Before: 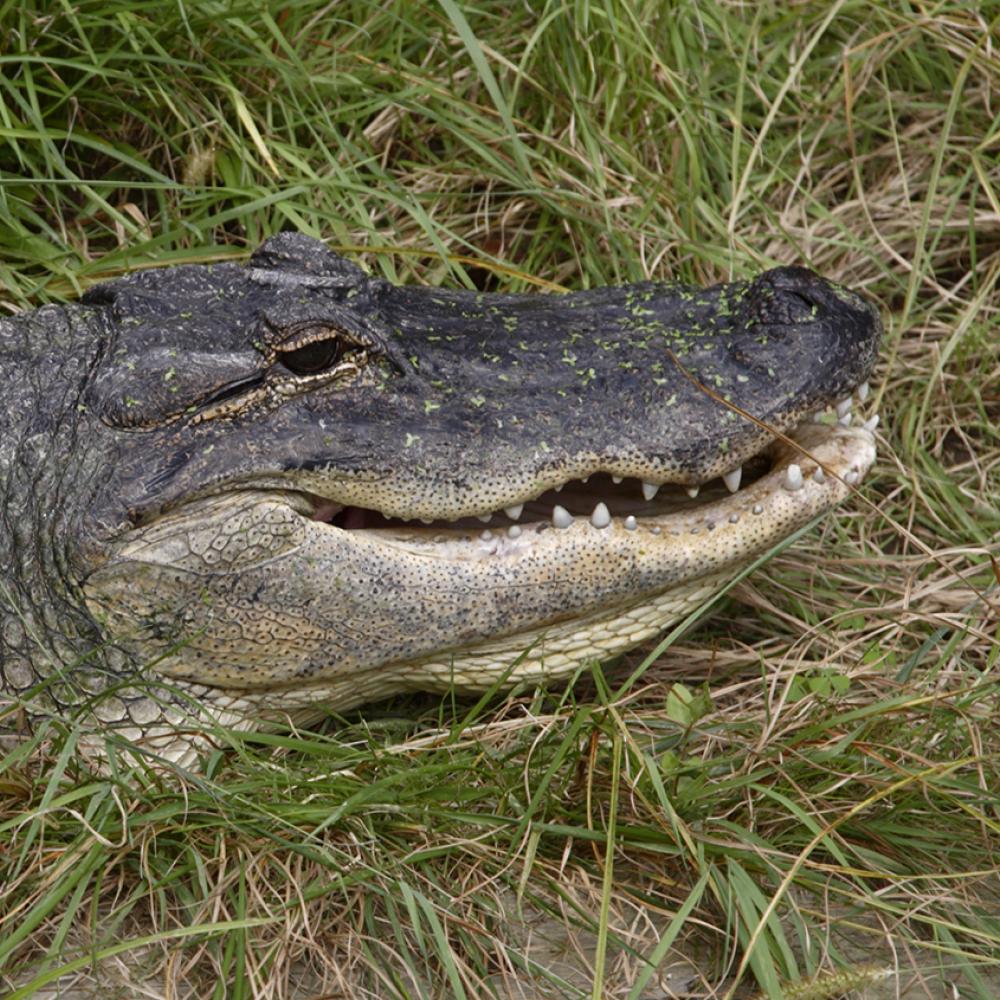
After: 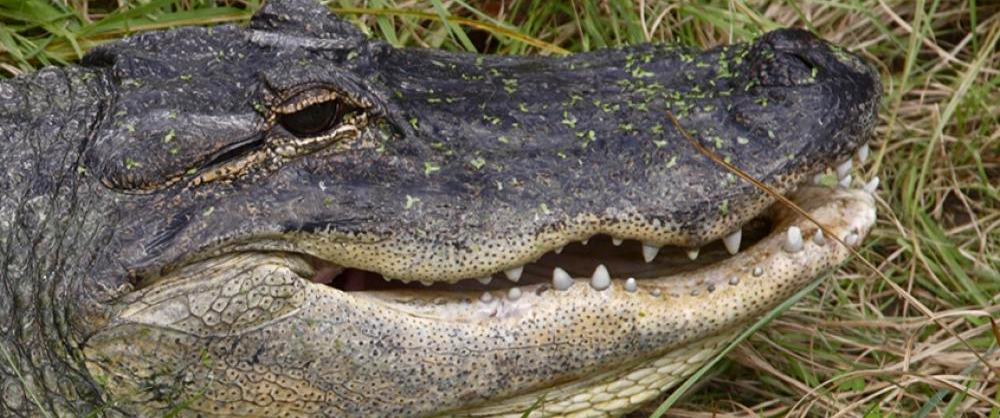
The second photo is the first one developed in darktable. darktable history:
contrast brightness saturation: contrast 0.04, saturation 0.16
crop and rotate: top 23.84%, bottom 34.294%
